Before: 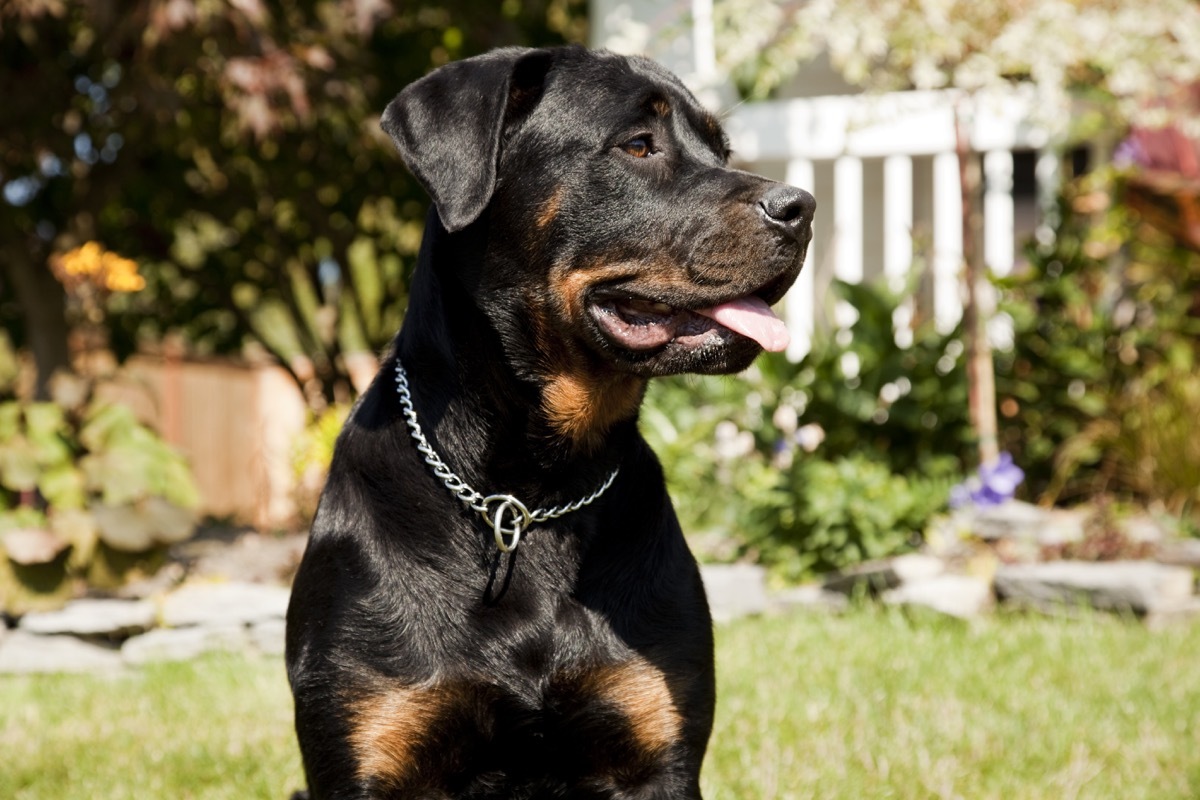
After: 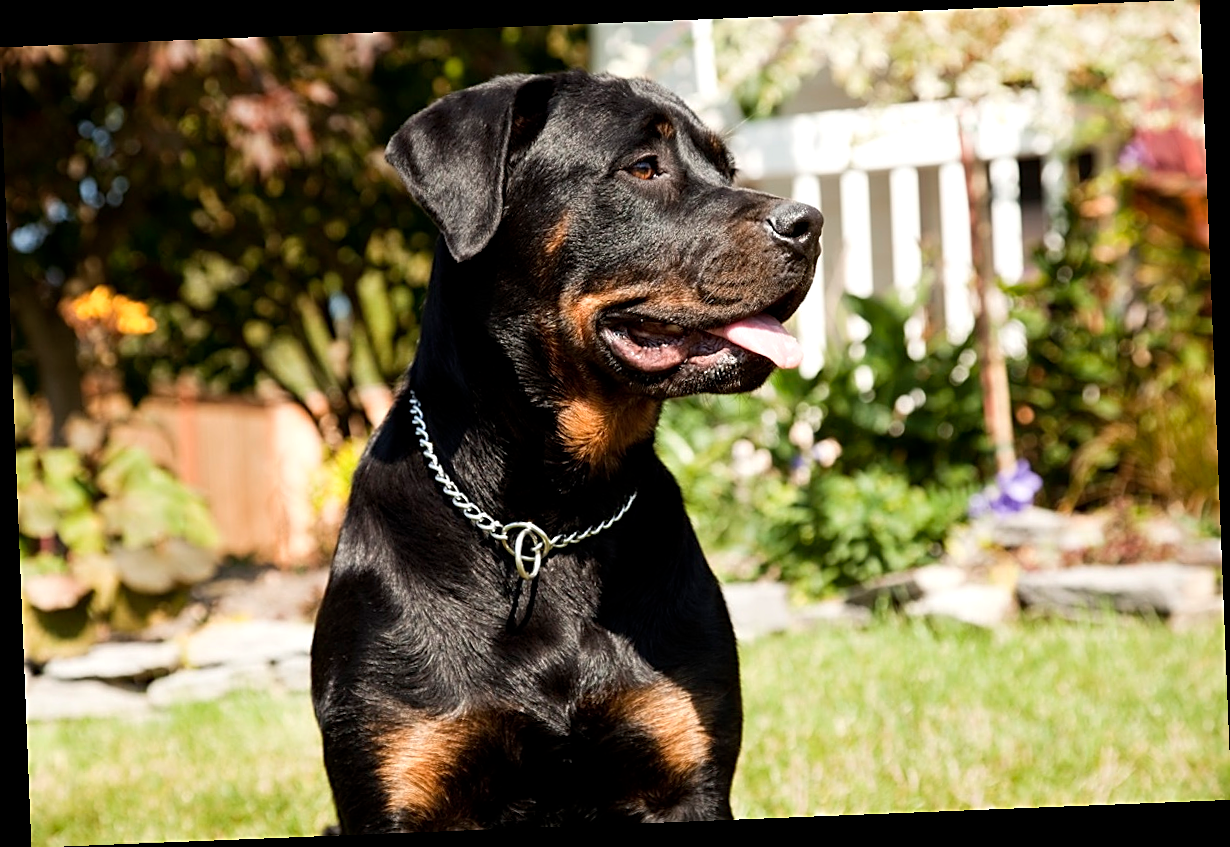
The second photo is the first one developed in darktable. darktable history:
sharpen: on, module defaults
tone equalizer: on, module defaults
exposure: exposure 0.2 EV, compensate highlight preservation false
rotate and perspective: rotation -2.29°, automatic cropping off
